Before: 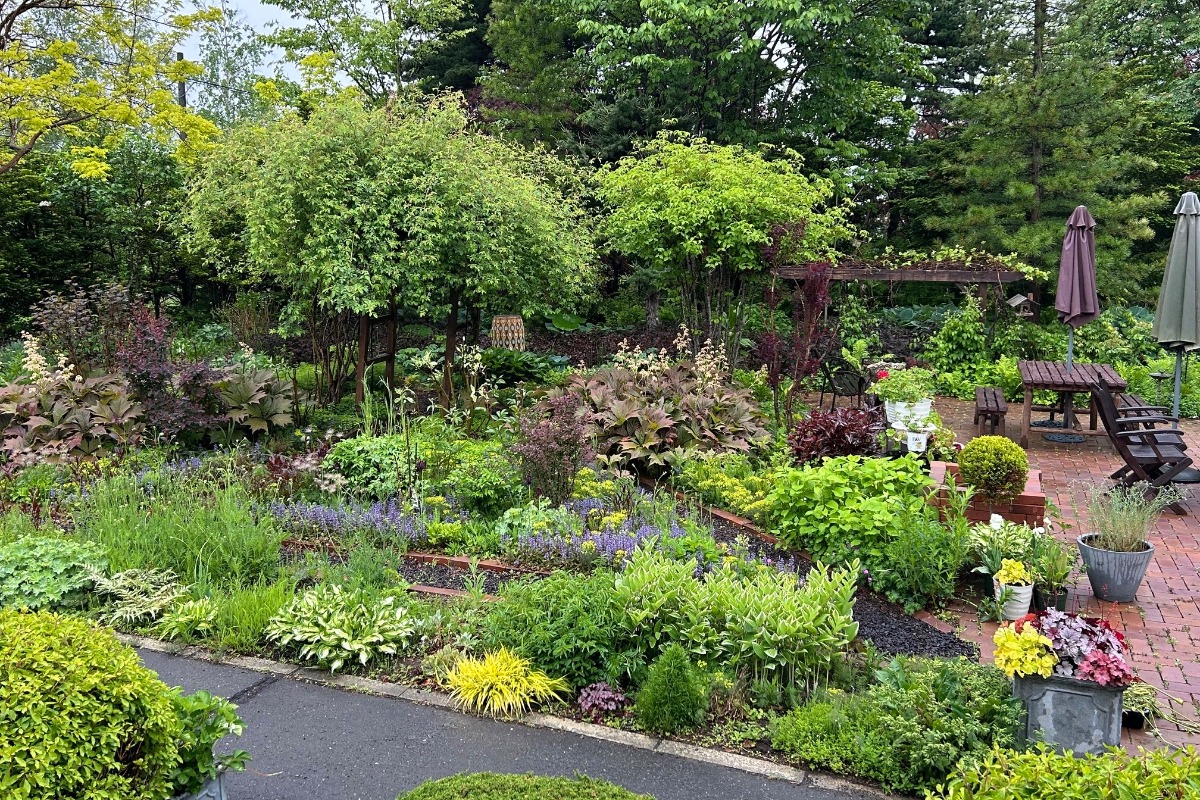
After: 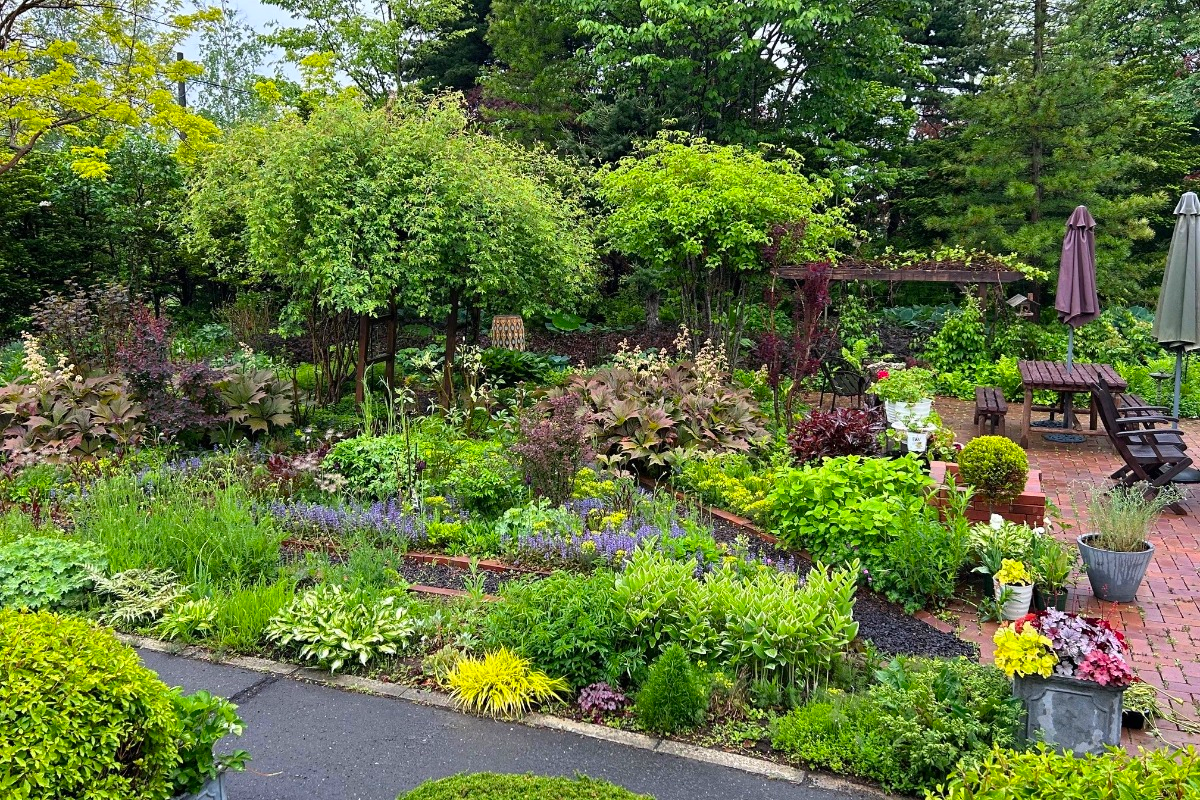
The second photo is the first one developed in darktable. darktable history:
color correction: highlights b* -0.035, saturation 1.27
